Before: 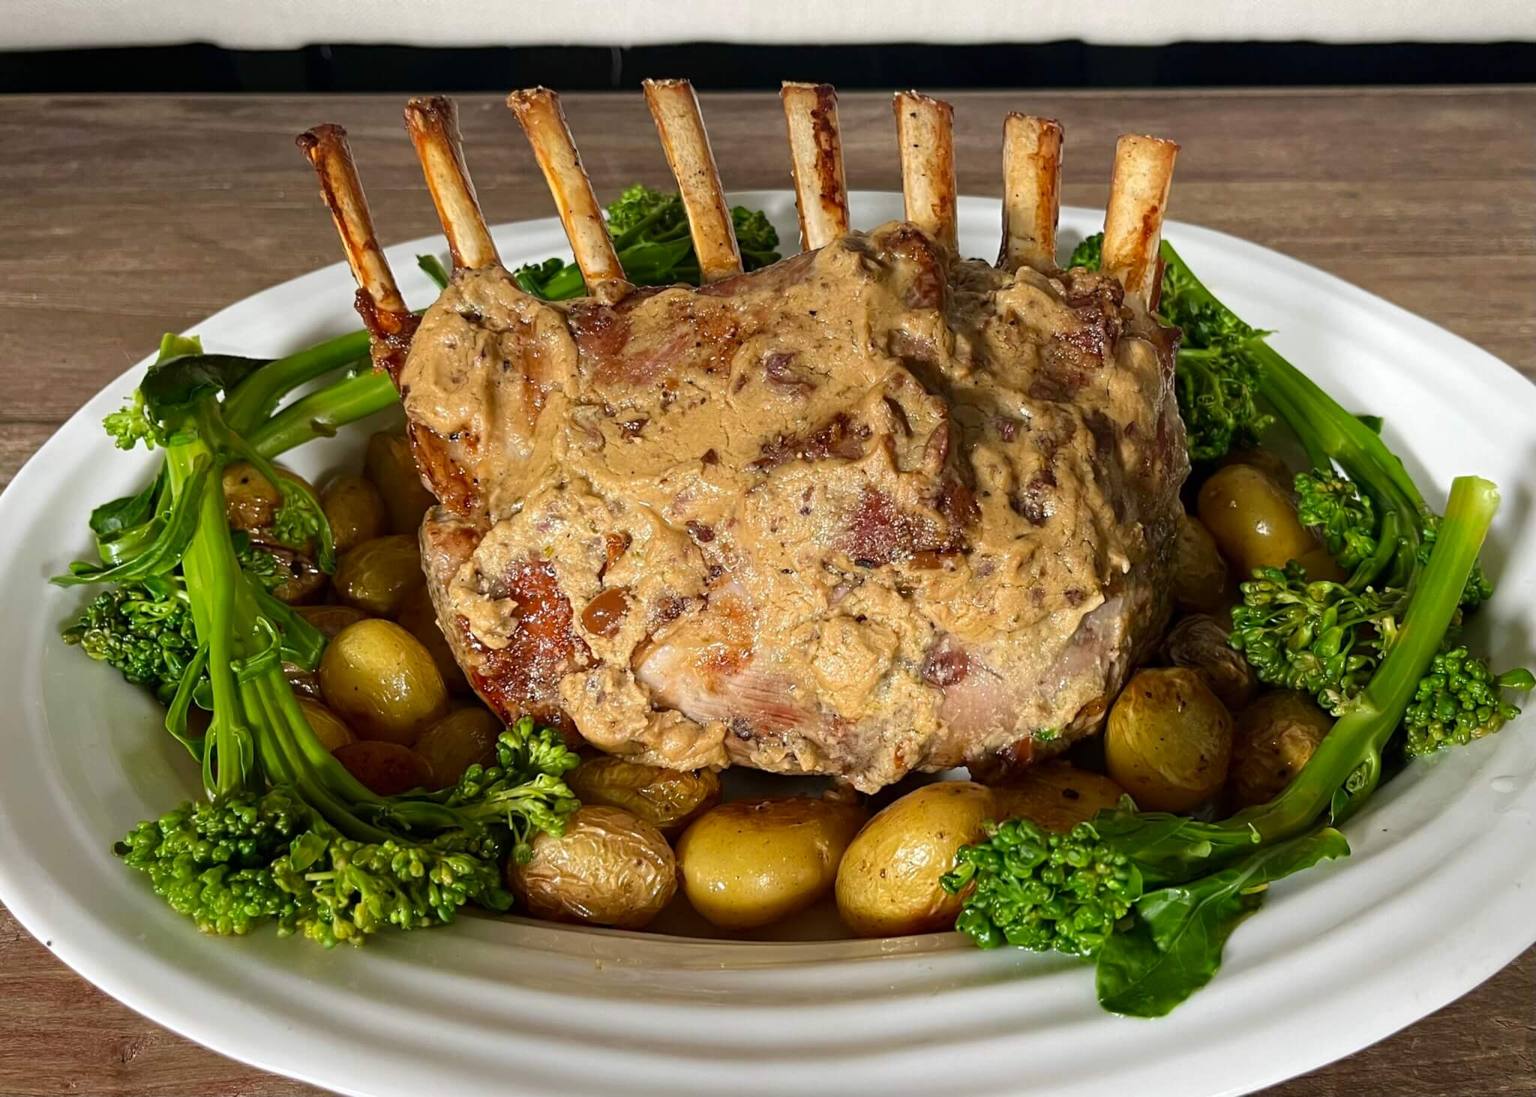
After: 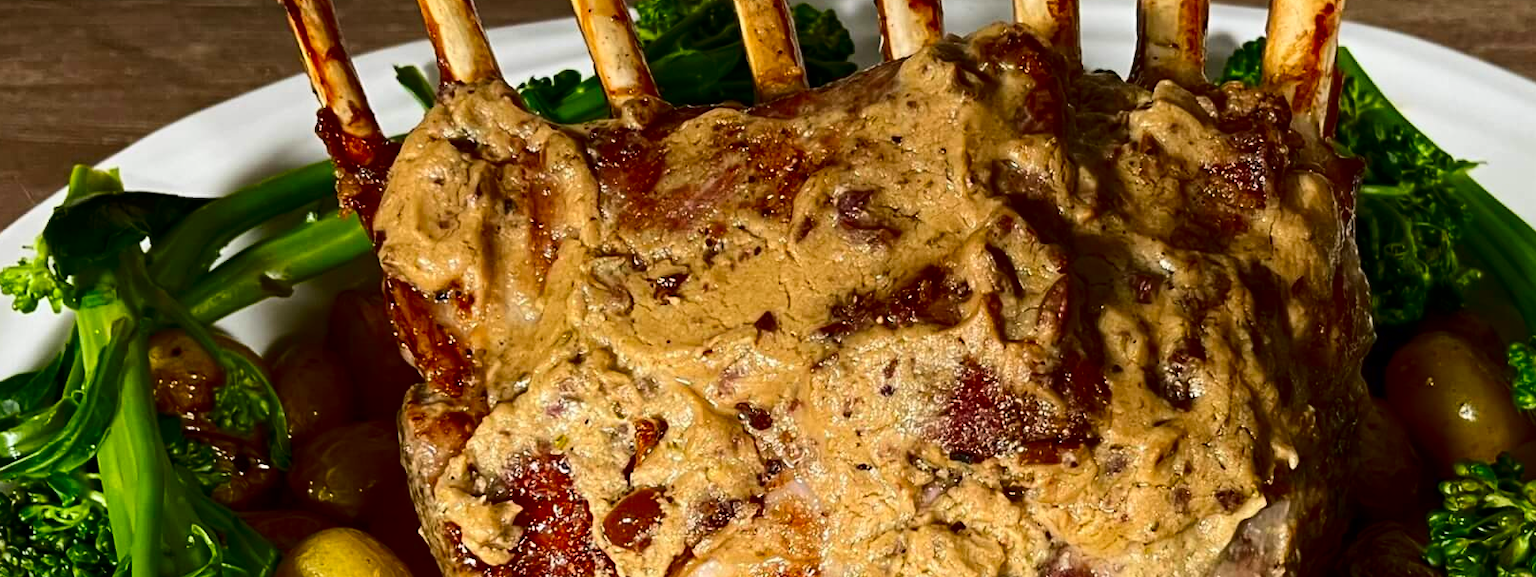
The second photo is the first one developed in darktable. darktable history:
crop: left 6.887%, top 18.591%, right 14.255%, bottom 39.885%
contrast brightness saturation: contrast 0.22, brightness -0.188, saturation 0.244
